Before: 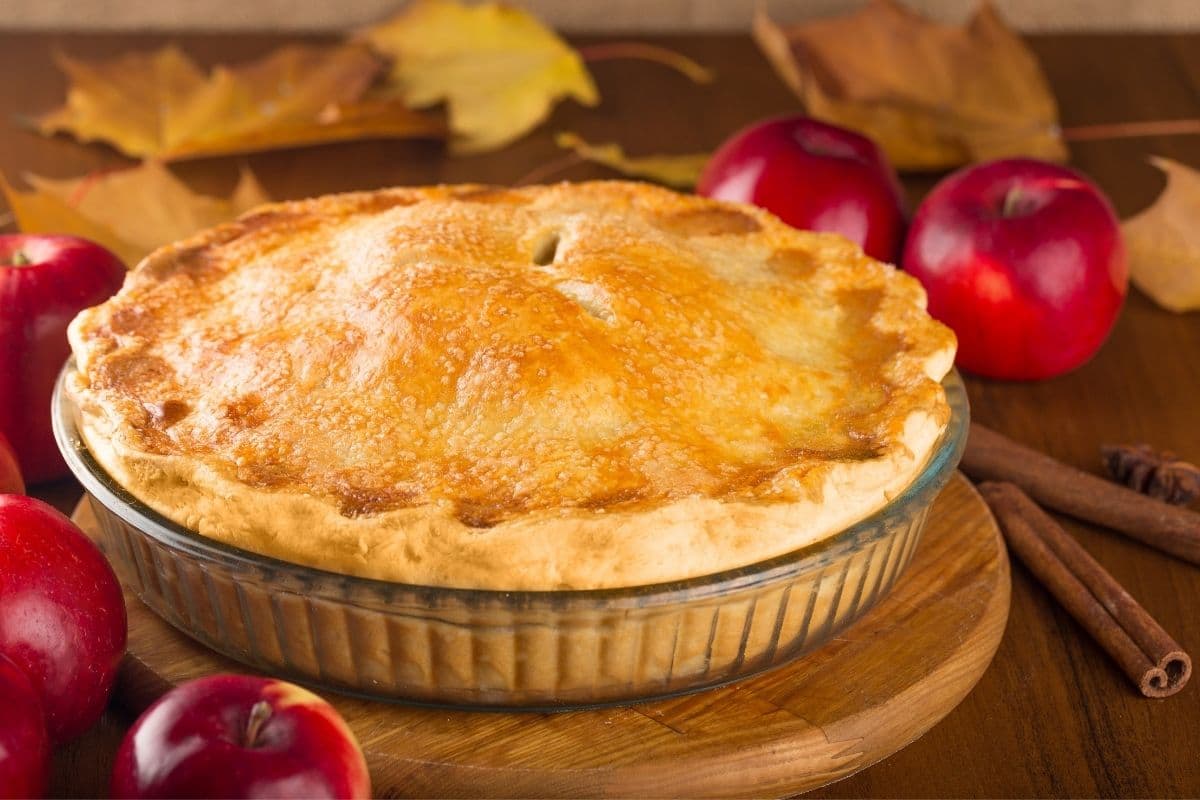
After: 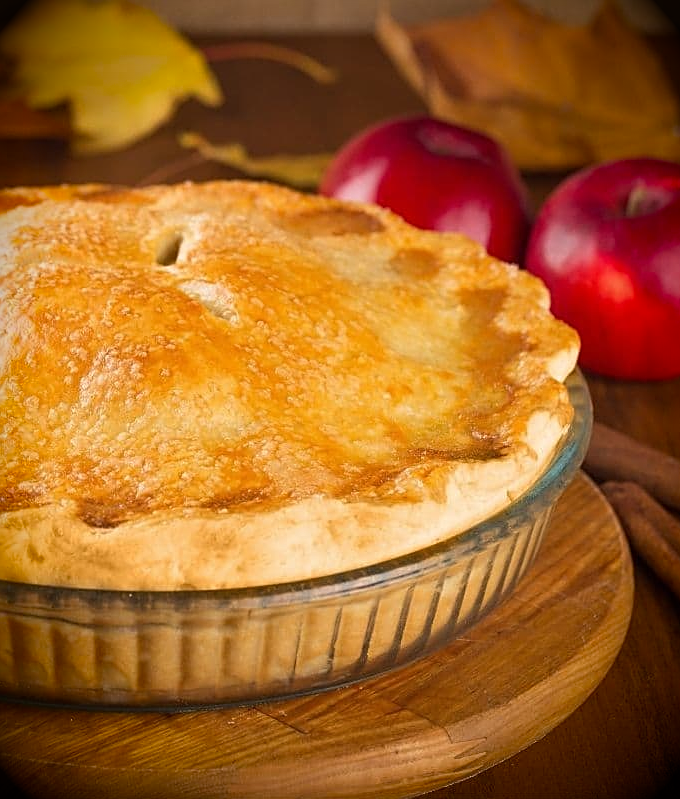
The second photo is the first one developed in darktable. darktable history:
crop: left 31.467%, top 0.014%, right 11.855%
sharpen: on, module defaults
tone equalizer: -8 EV 0.082 EV, edges refinement/feathering 500, mask exposure compensation -1.57 EV, preserve details no
vignetting: fall-off start 86.14%, brightness -0.991, saturation 0.489, automatic ratio true
